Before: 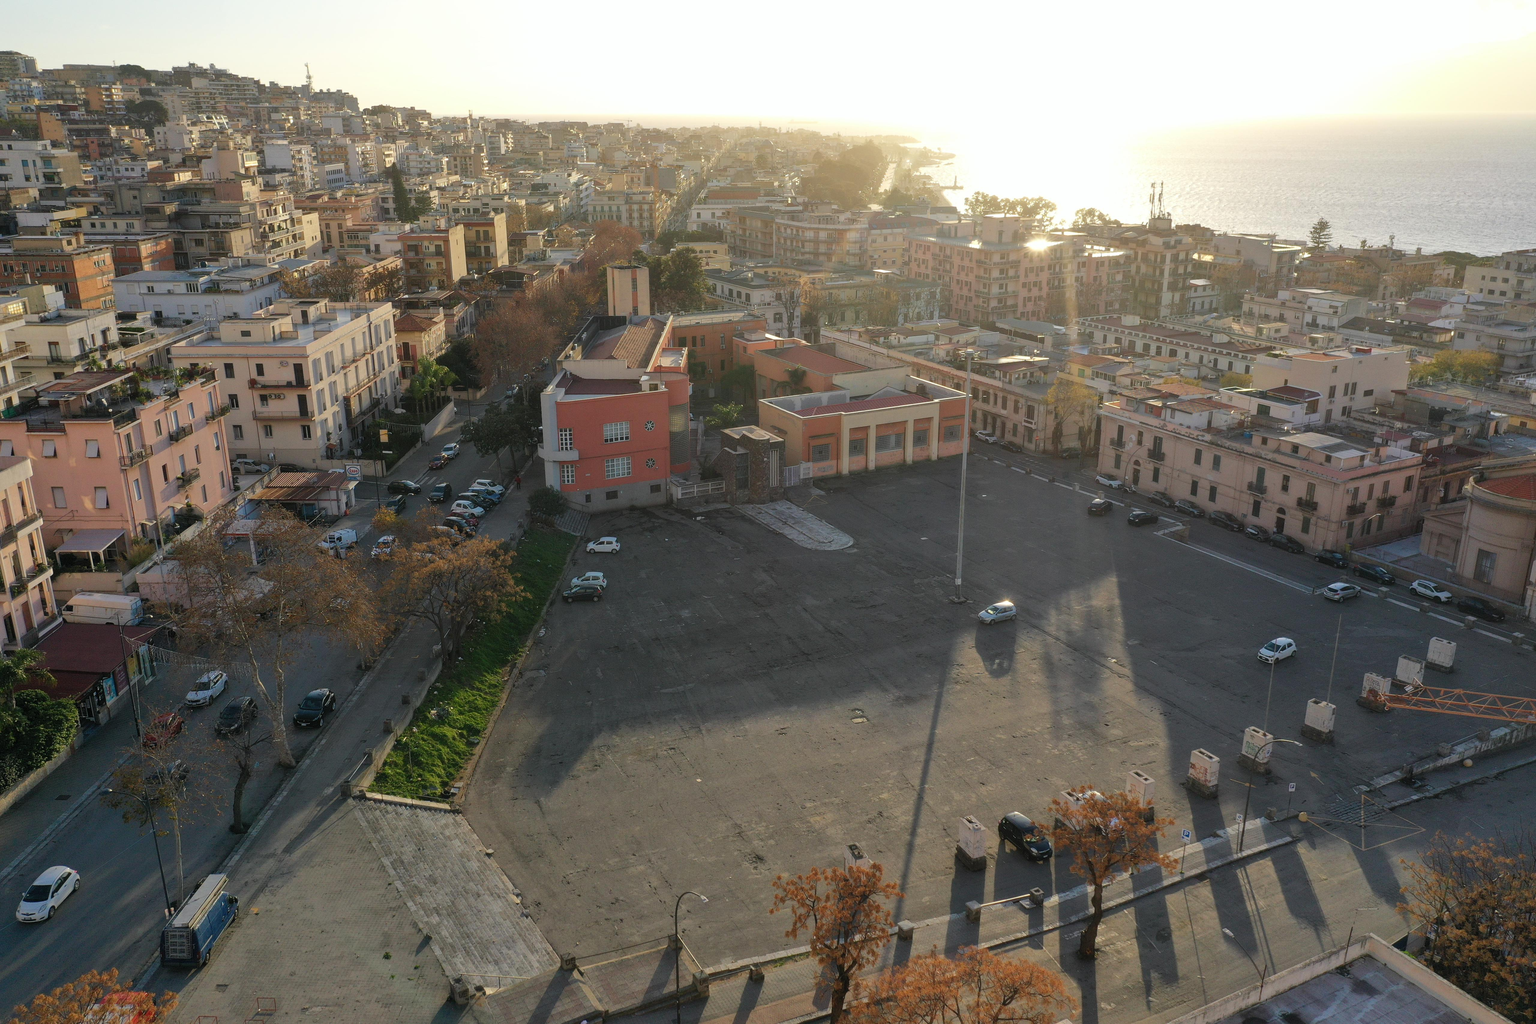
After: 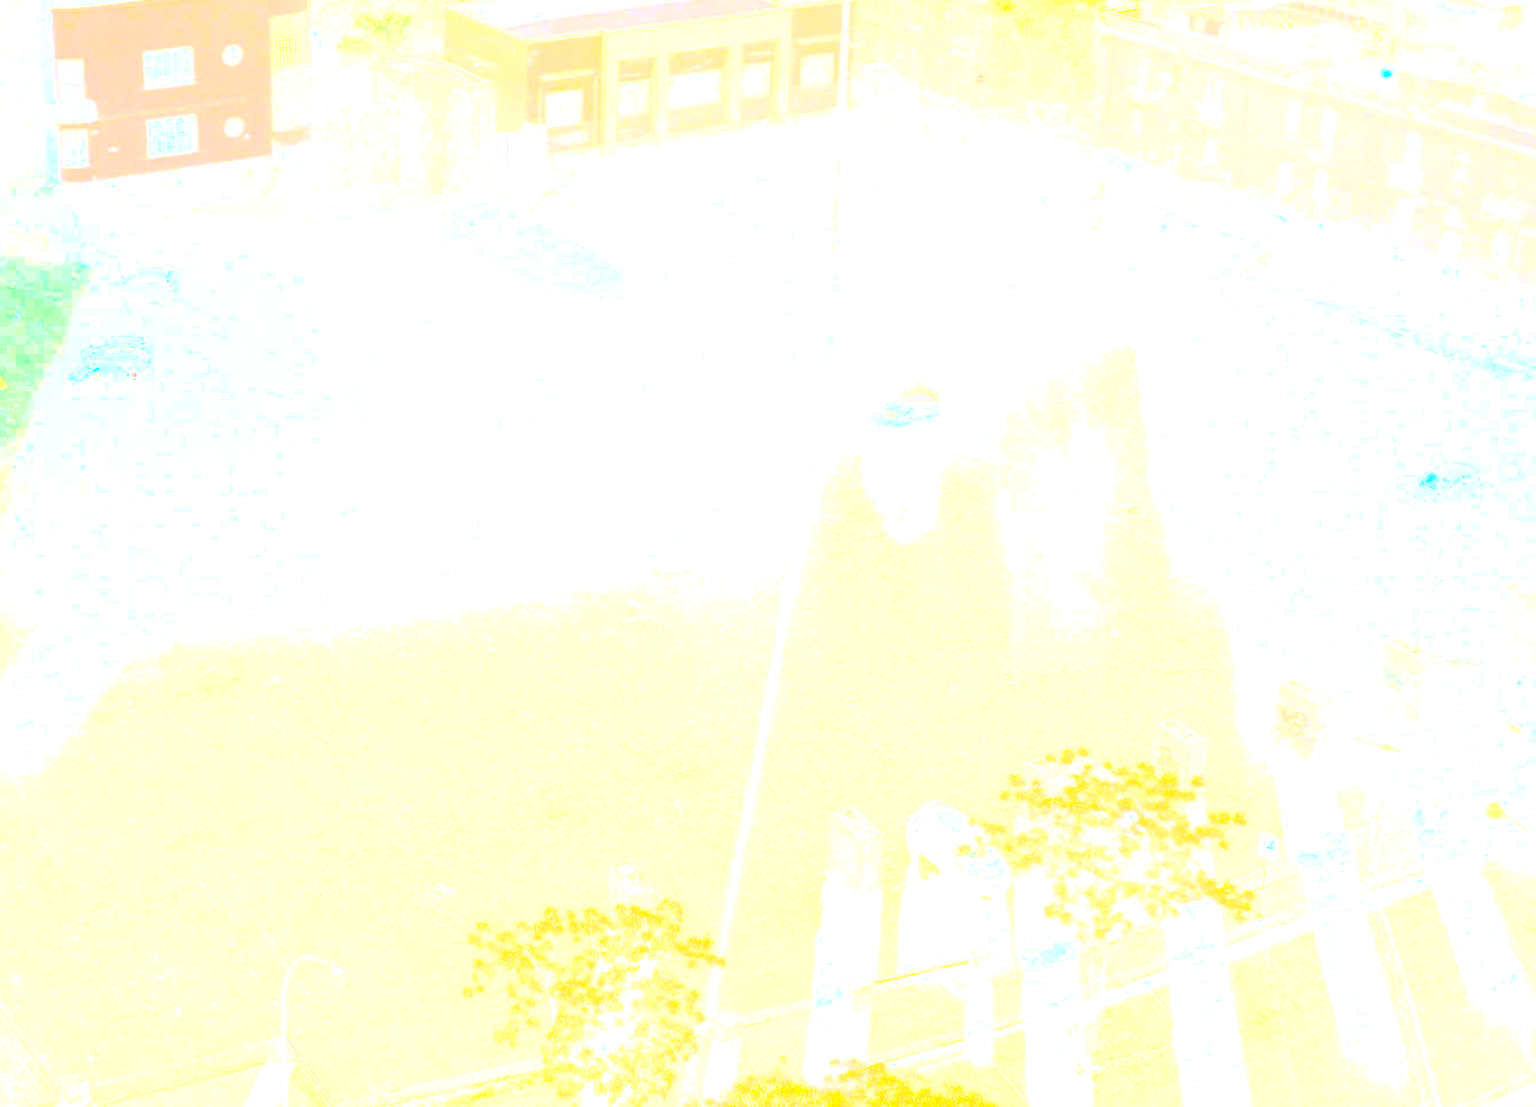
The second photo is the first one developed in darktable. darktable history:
crop: left 34.479%, top 38.822%, right 13.718%, bottom 5.172%
sharpen: on, module defaults
bloom: size 70%, threshold 25%, strength 70%
color balance rgb: linear chroma grading › global chroma 20%, perceptual saturation grading › global saturation 25%, perceptual brilliance grading › global brilliance 20%, global vibrance 20%
tone curve: curves: ch0 [(0, 0) (0.051, 0.03) (0.096, 0.071) (0.241, 0.247) (0.455, 0.525) (0.594, 0.697) (0.741, 0.845) (0.871, 0.933) (1, 0.984)]; ch1 [(0, 0) (0.1, 0.038) (0.318, 0.243) (0.399, 0.351) (0.478, 0.469) (0.499, 0.499) (0.534, 0.549) (0.565, 0.594) (0.601, 0.634) (0.666, 0.7) (1, 1)]; ch2 [(0, 0) (0.453, 0.45) (0.479, 0.483) (0.504, 0.499) (0.52, 0.519) (0.541, 0.559) (0.592, 0.612) (0.824, 0.815) (1, 1)], color space Lab, independent channels, preserve colors none
exposure: black level correction 0, exposure 1.1 EV, compensate exposure bias true, compensate highlight preservation false
base curve: curves: ch0 [(0, 0) (0.028, 0.03) (0.121, 0.232) (0.46, 0.748) (0.859, 0.968) (1, 1)], preserve colors none
